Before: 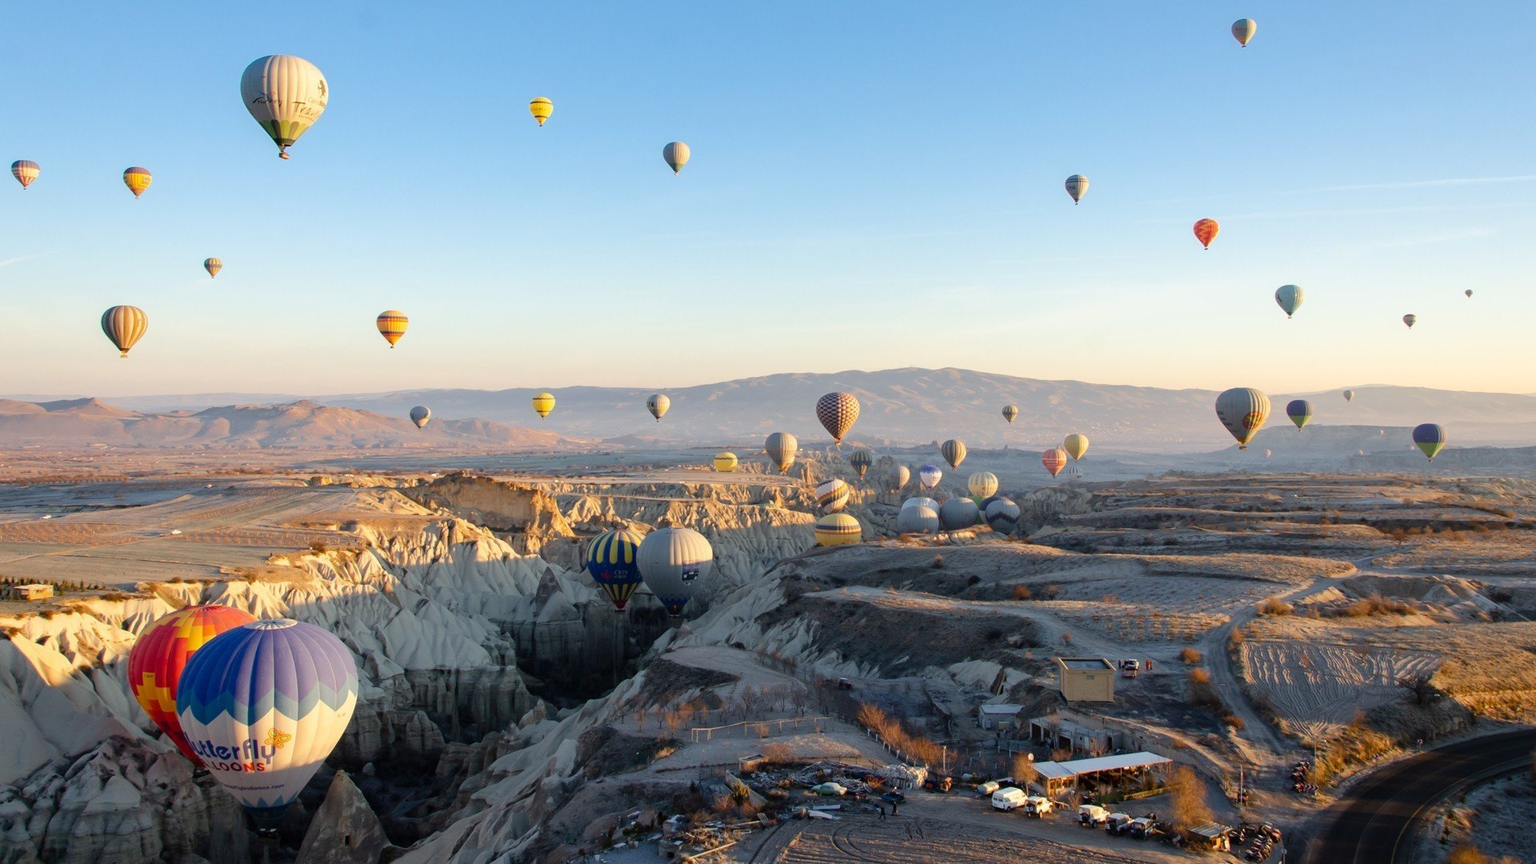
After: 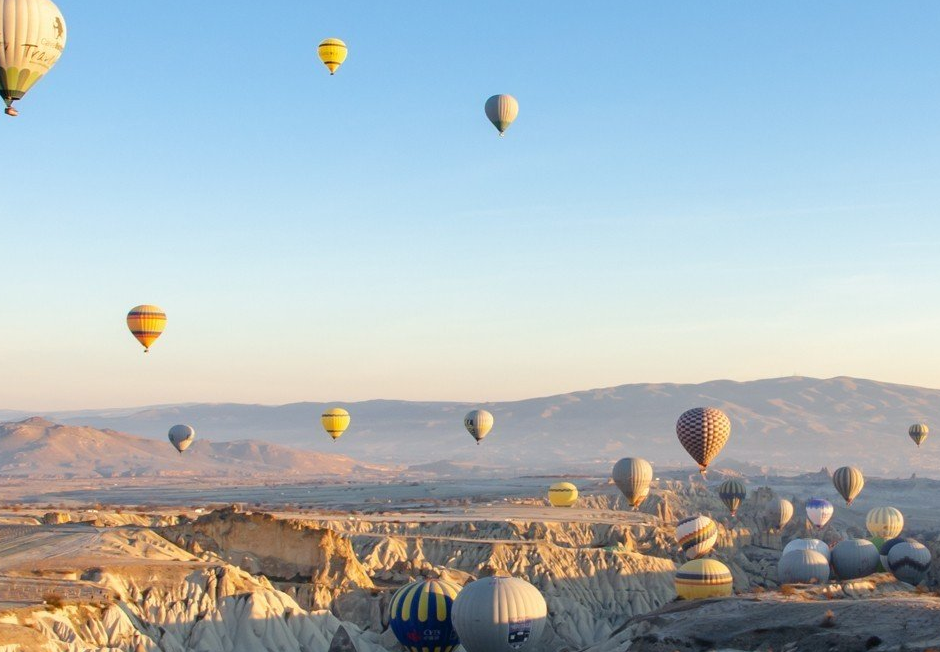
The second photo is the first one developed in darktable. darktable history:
crop: left 17.923%, top 7.725%, right 33.092%, bottom 31.817%
